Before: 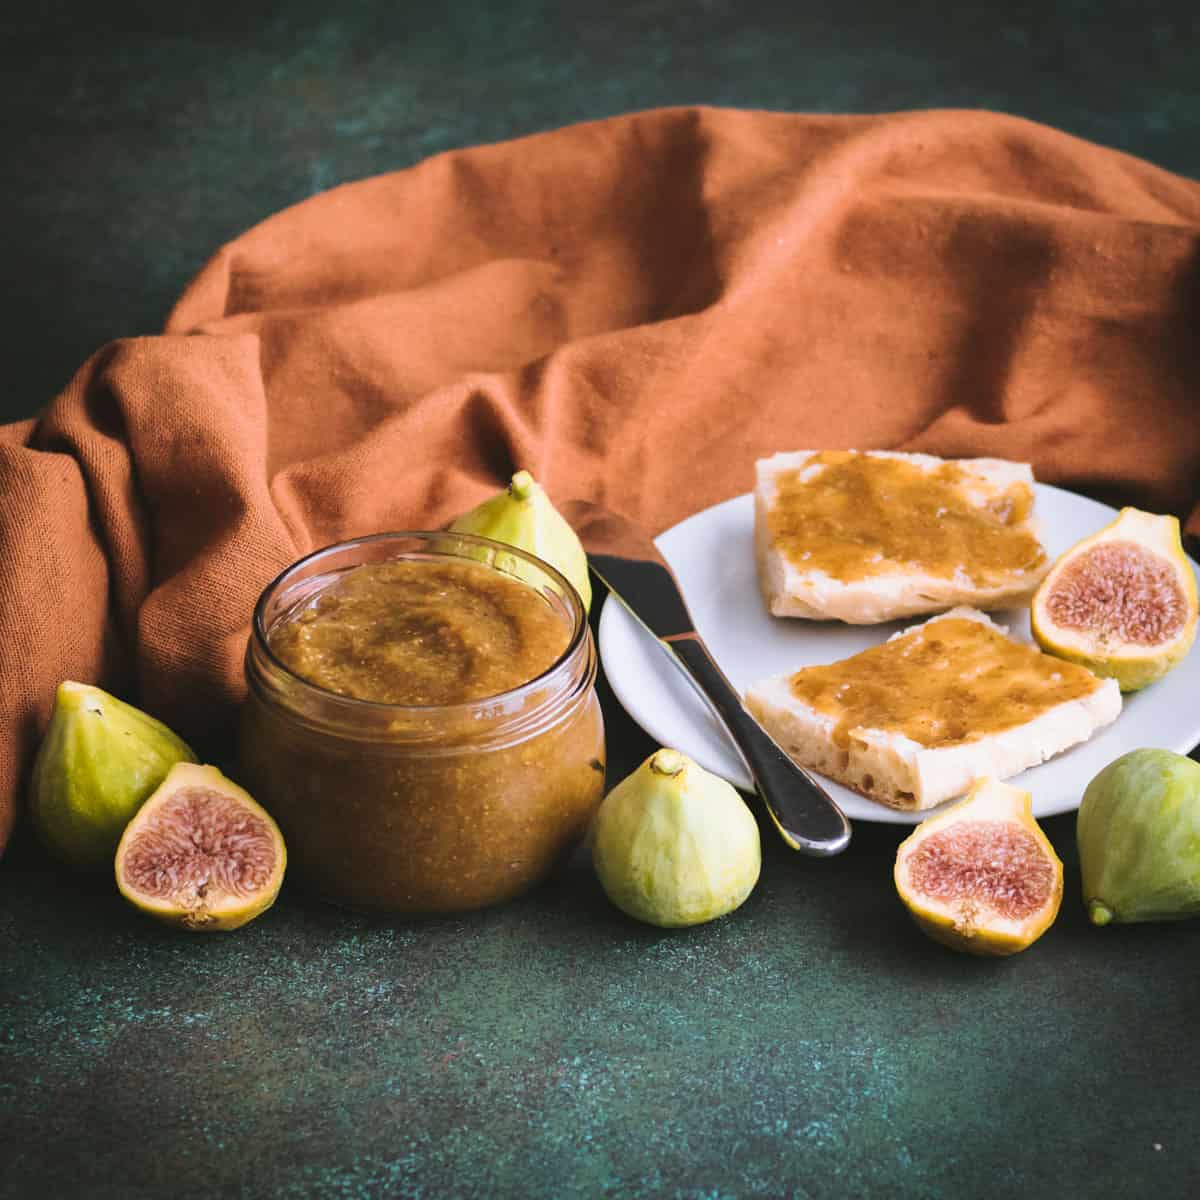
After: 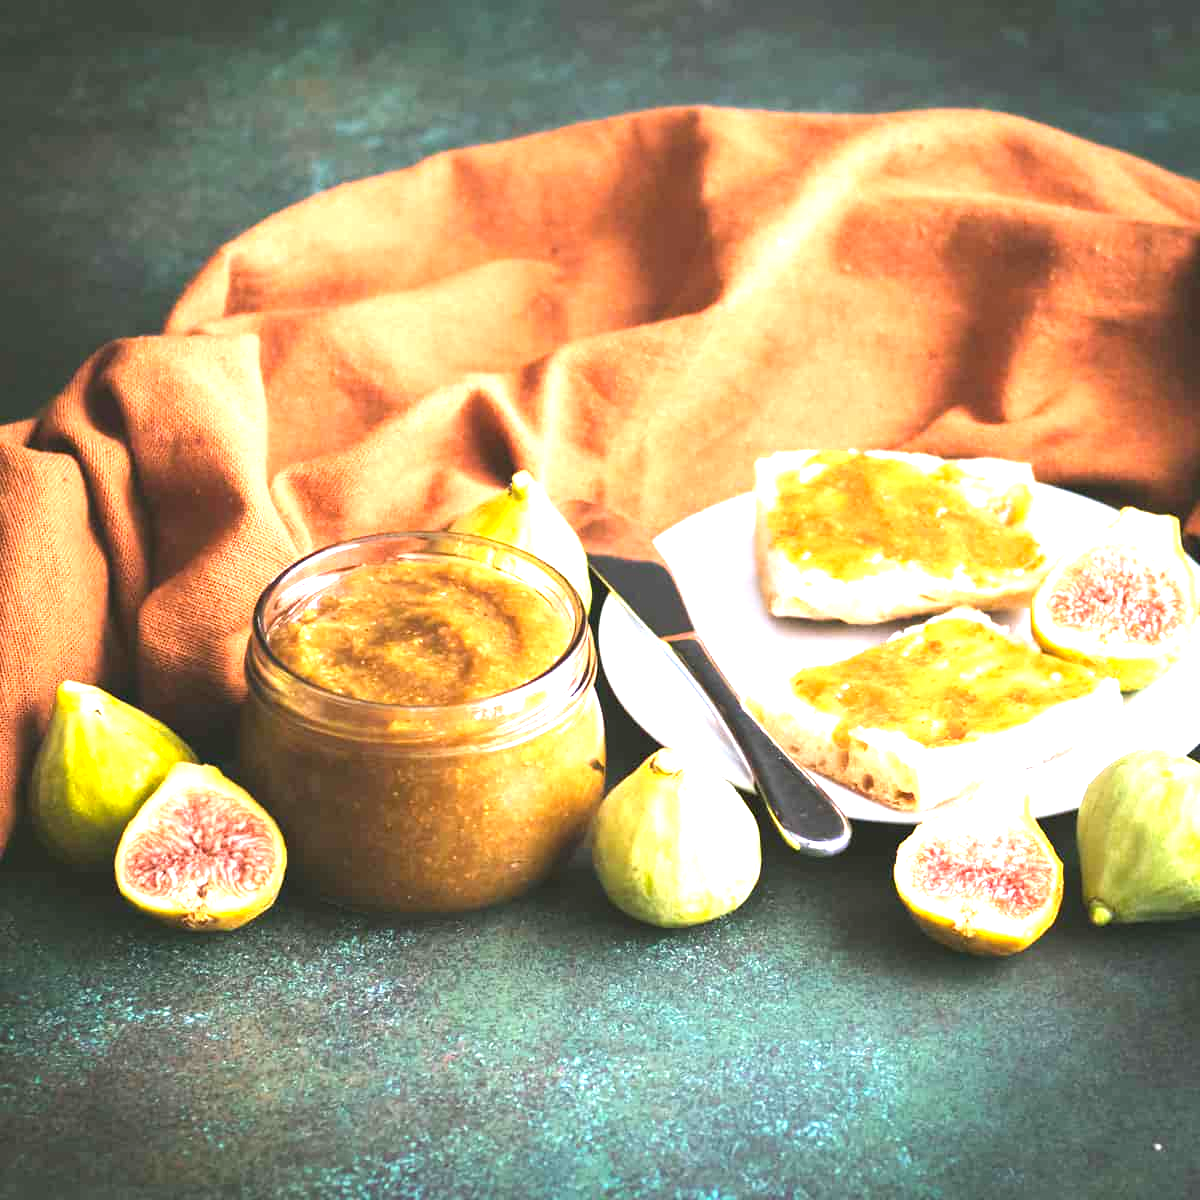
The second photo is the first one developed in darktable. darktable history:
contrast brightness saturation: contrast 0.04, saturation 0.07
exposure: black level correction 0, exposure 1.7 EV, compensate exposure bias true, compensate highlight preservation false
